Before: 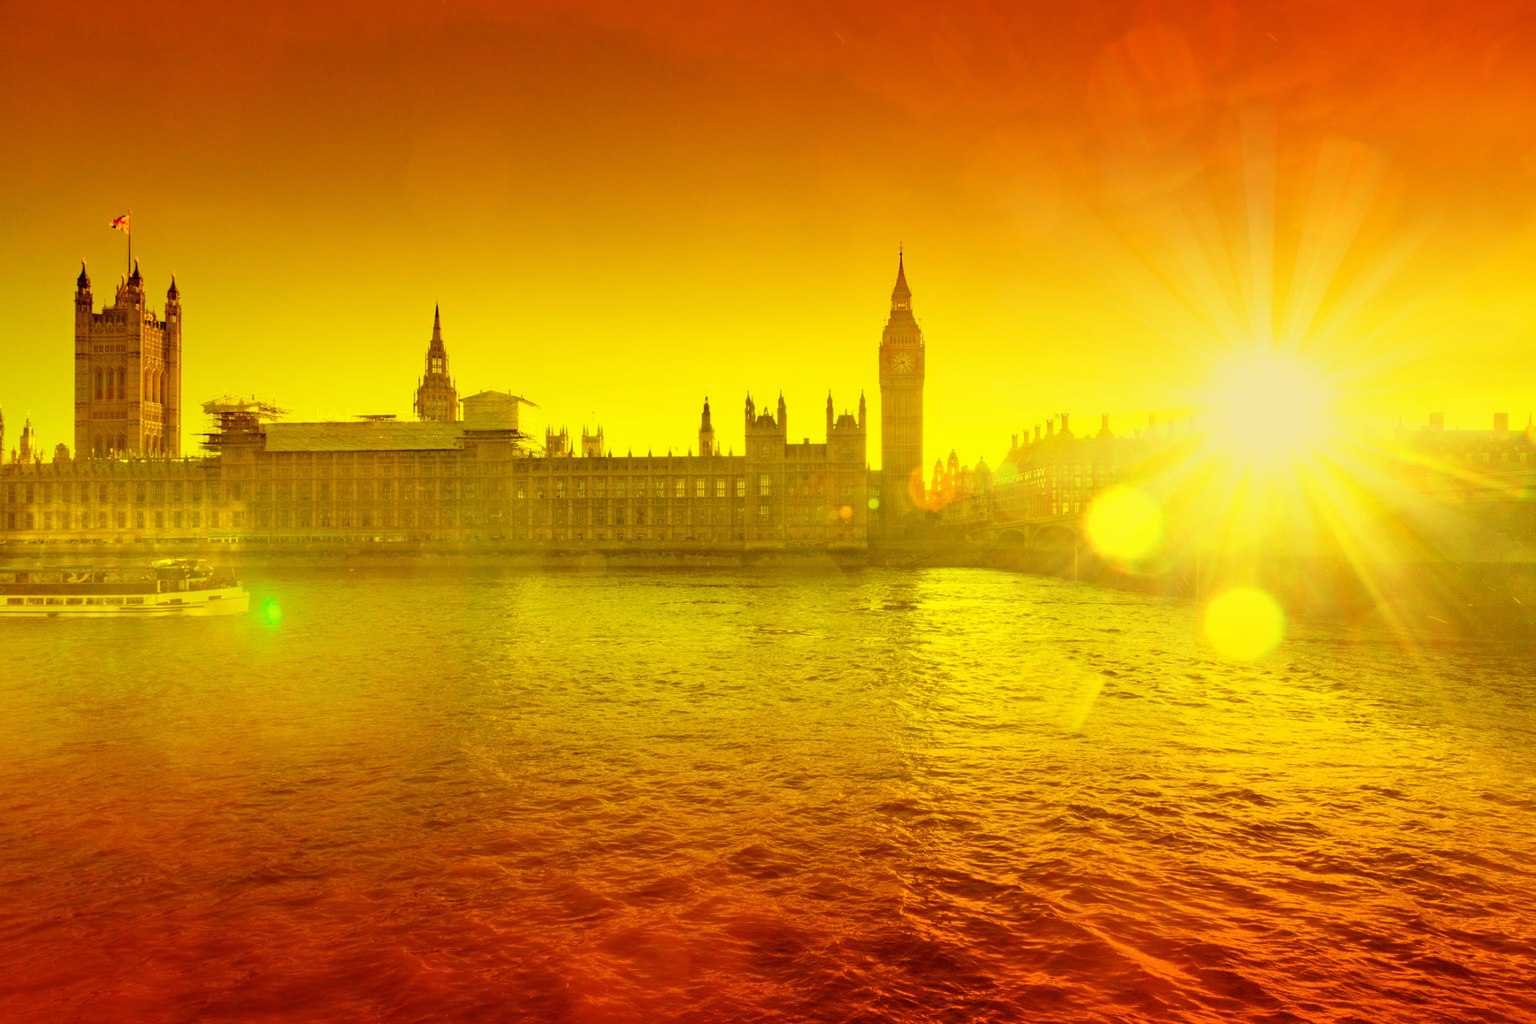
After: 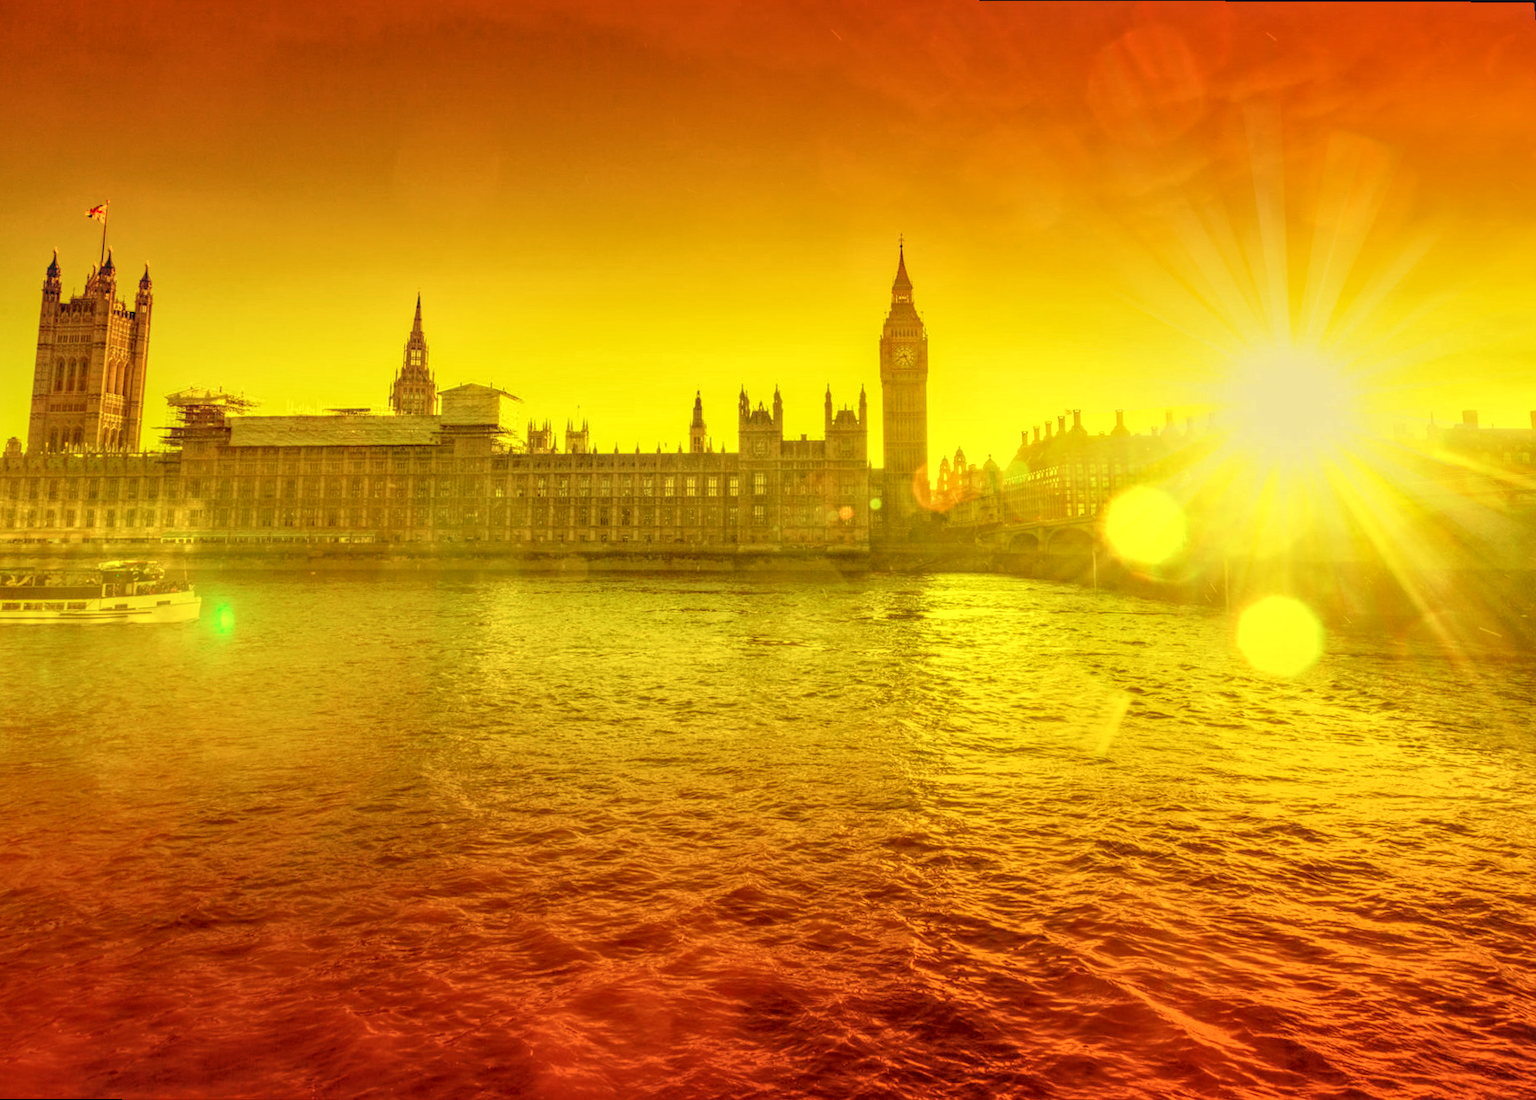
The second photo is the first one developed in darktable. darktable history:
rotate and perspective: rotation 0.215°, lens shift (vertical) -0.139, crop left 0.069, crop right 0.939, crop top 0.002, crop bottom 0.996
local contrast: highlights 74%, shadows 55%, detail 176%, midtone range 0.207
